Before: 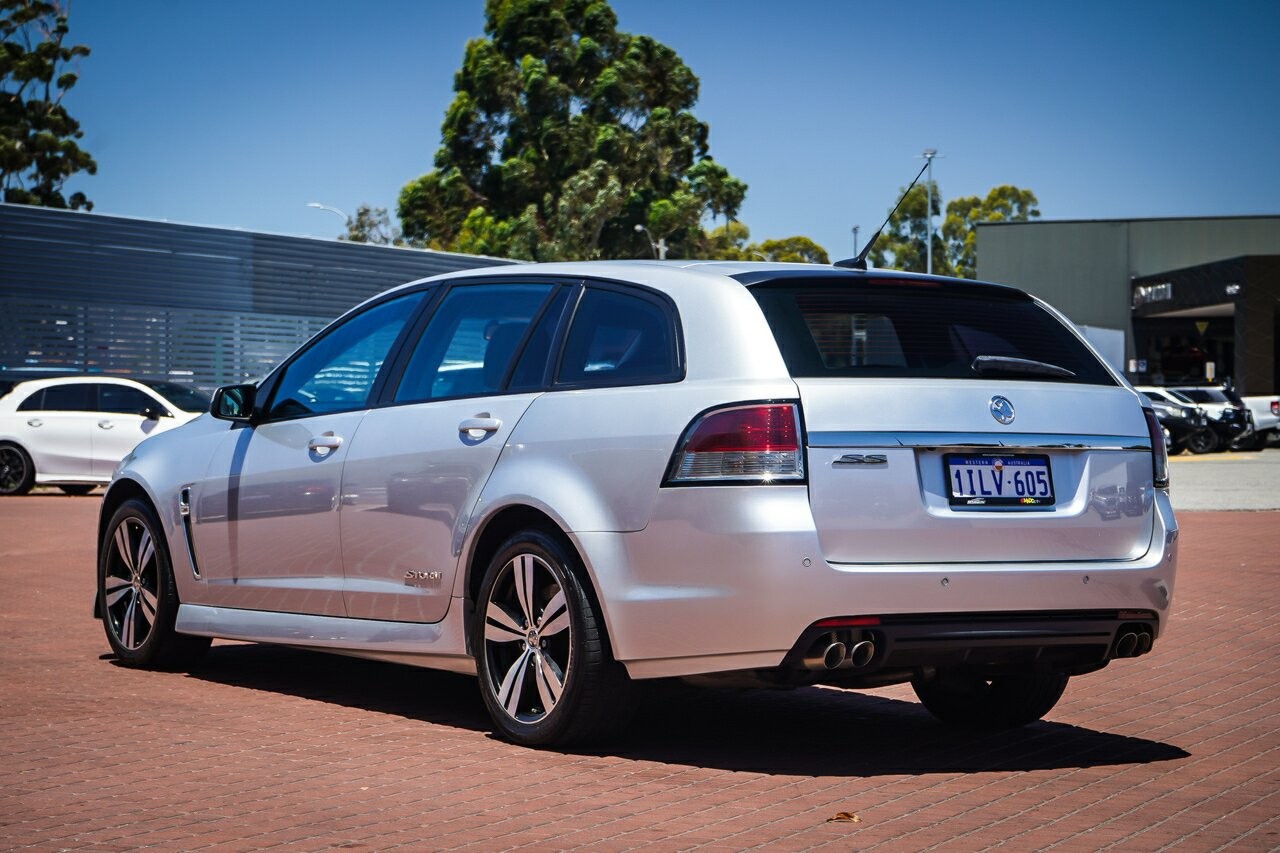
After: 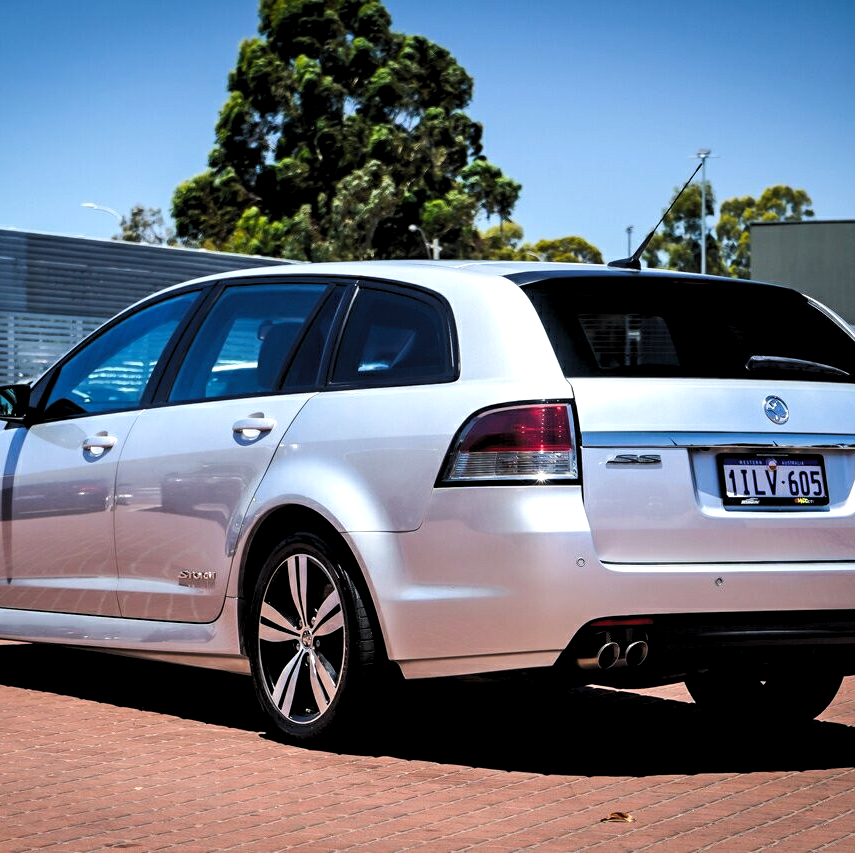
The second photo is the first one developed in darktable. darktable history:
levels: levels [0.073, 0.497, 0.972]
tone equalizer: -8 EV -0.417 EV, -7 EV -0.389 EV, -6 EV -0.333 EV, -5 EV -0.222 EV, -3 EV 0.222 EV, -2 EV 0.333 EV, -1 EV 0.389 EV, +0 EV 0.417 EV, edges refinement/feathering 500, mask exposure compensation -1.57 EV, preserve details no
crop and rotate: left 17.732%, right 15.423%
